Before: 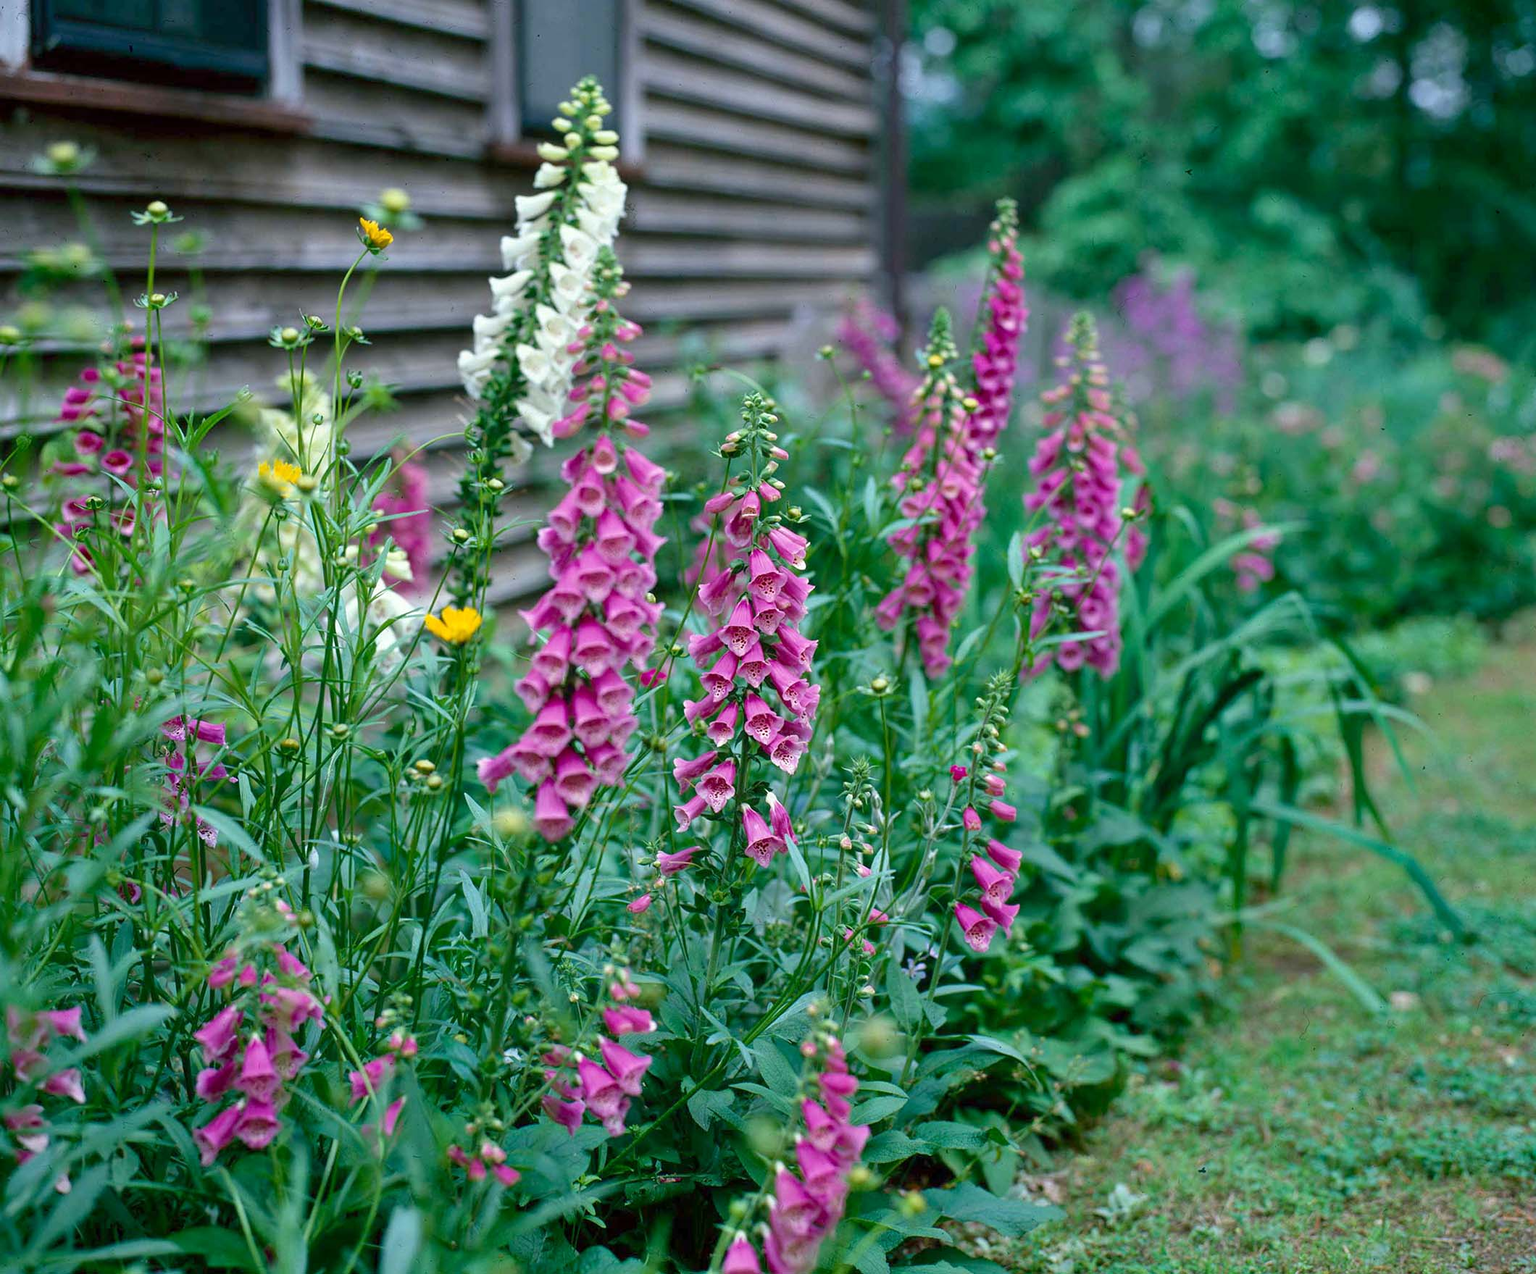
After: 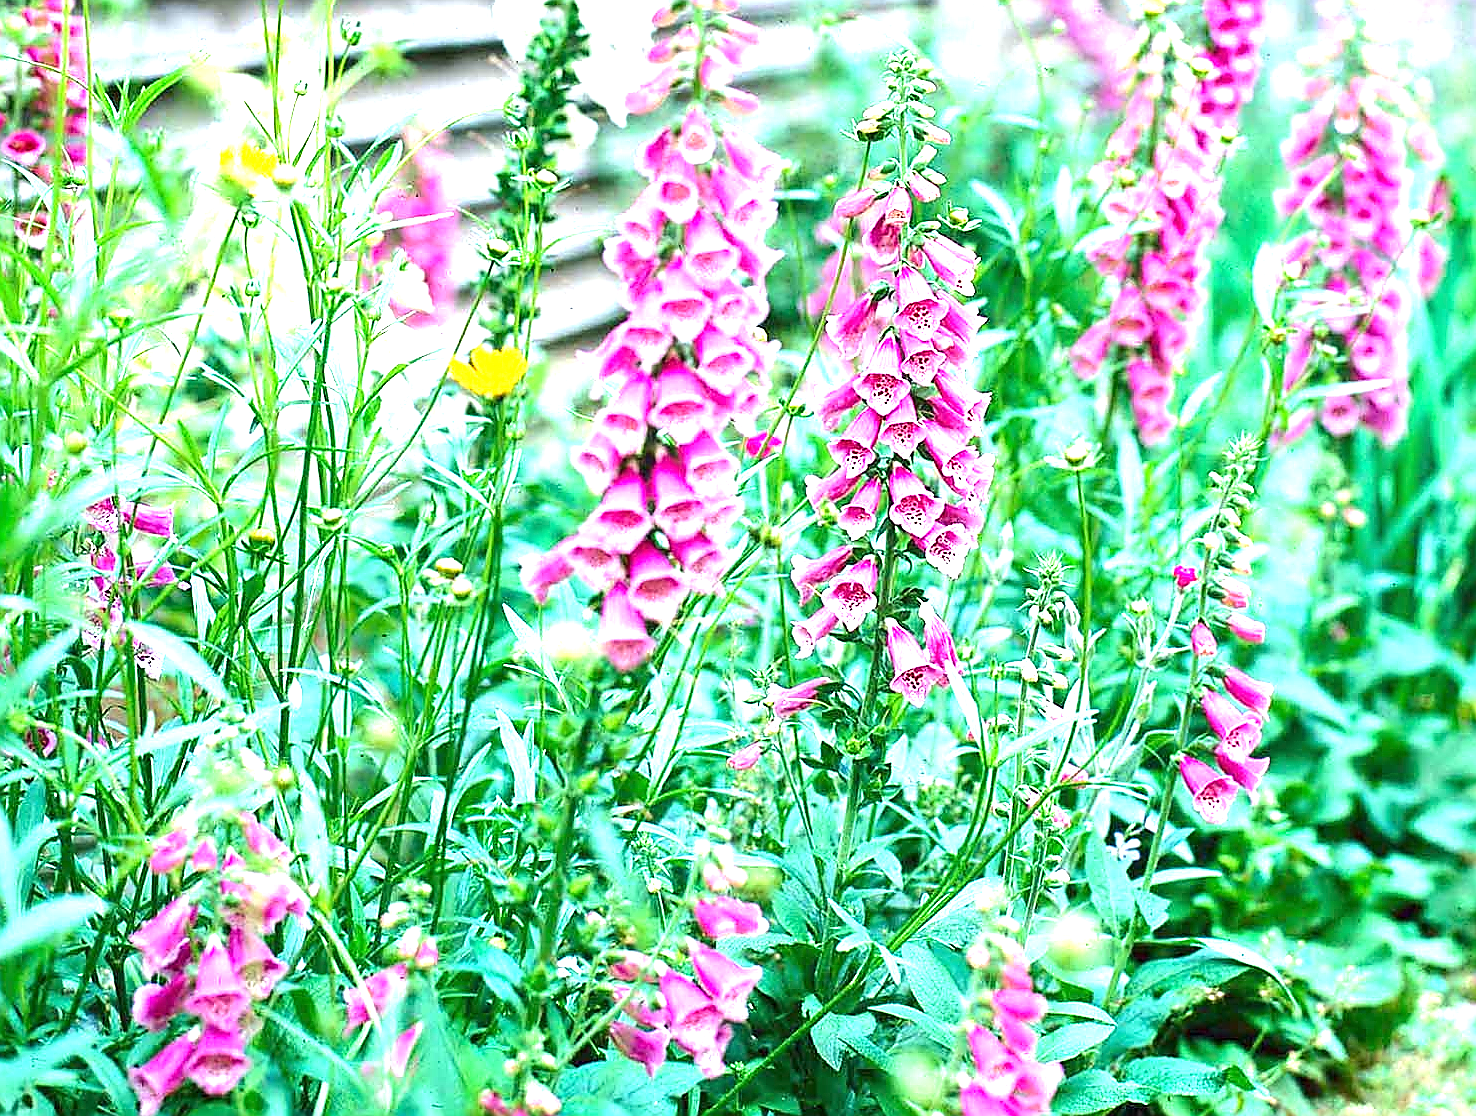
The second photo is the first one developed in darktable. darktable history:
crop: left 6.55%, top 27.961%, right 23.798%, bottom 8.555%
exposure: black level correction 0, exposure 1.875 EV, compensate highlight preservation false
sharpen: radius 1.354, amount 1.262, threshold 0.687
tone equalizer: -8 EV -0.425 EV, -7 EV -0.412 EV, -6 EV -0.363 EV, -5 EV -0.252 EV, -3 EV 0.194 EV, -2 EV 0.312 EV, -1 EV 0.38 EV, +0 EV 0.414 EV, edges refinement/feathering 500, mask exposure compensation -1.57 EV, preserve details no
